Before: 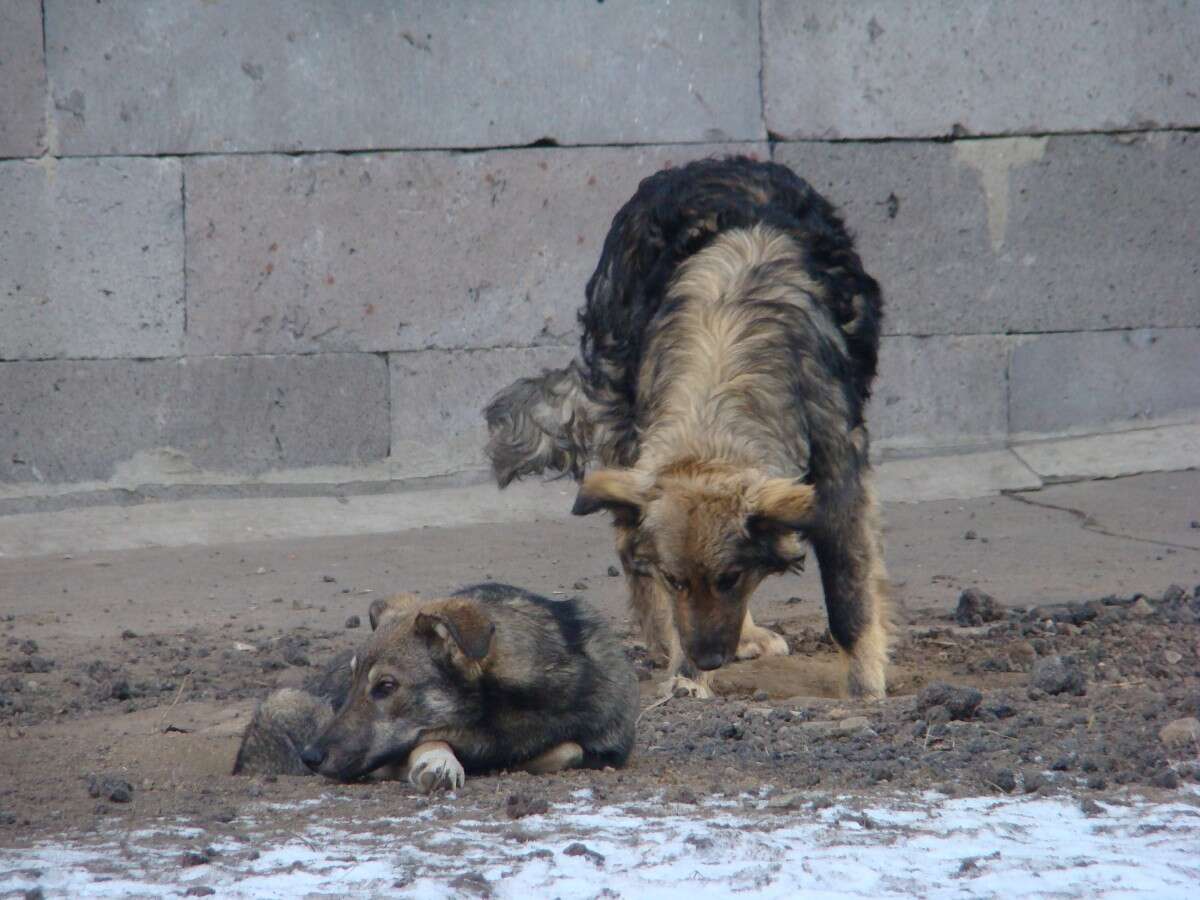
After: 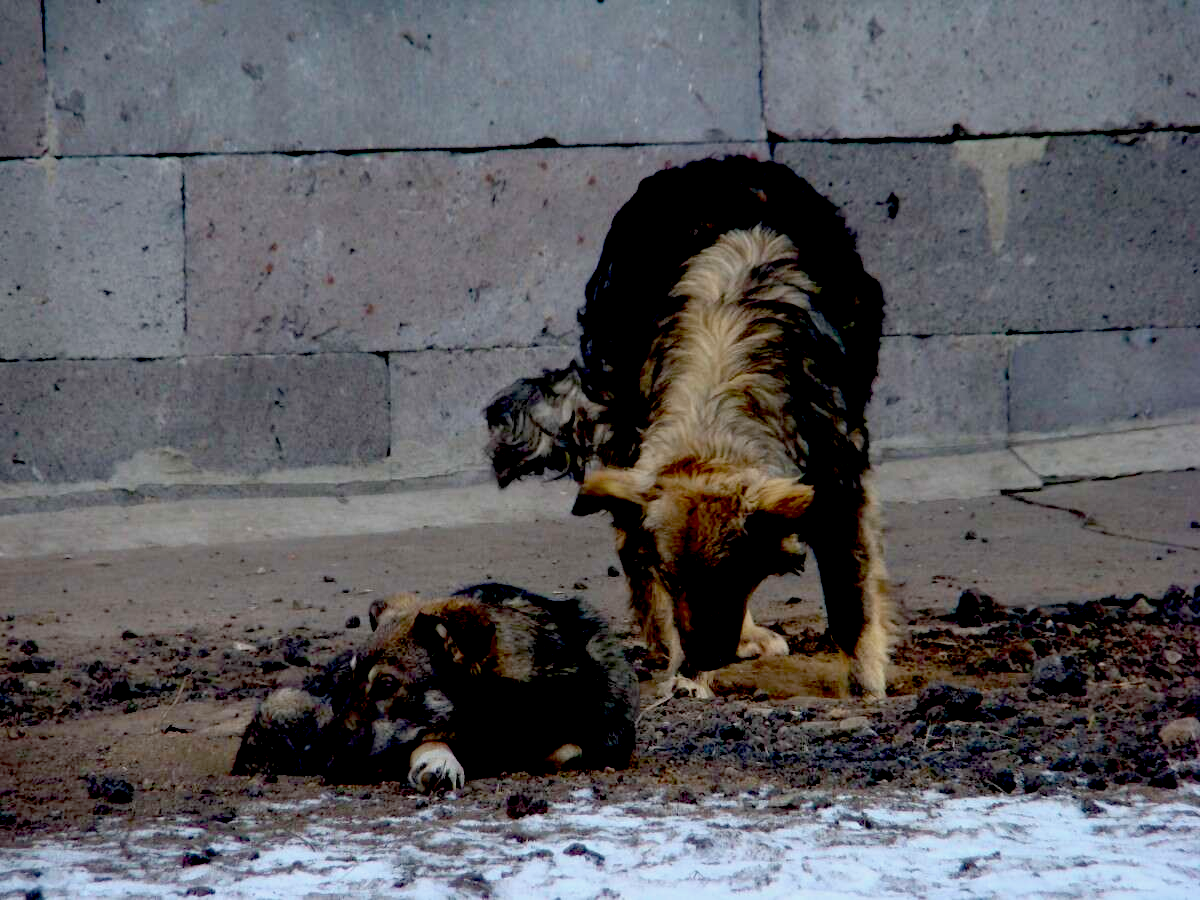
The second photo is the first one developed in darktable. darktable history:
exposure: black level correction 0.099, exposure -0.095 EV, compensate exposure bias true, compensate highlight preservation false
